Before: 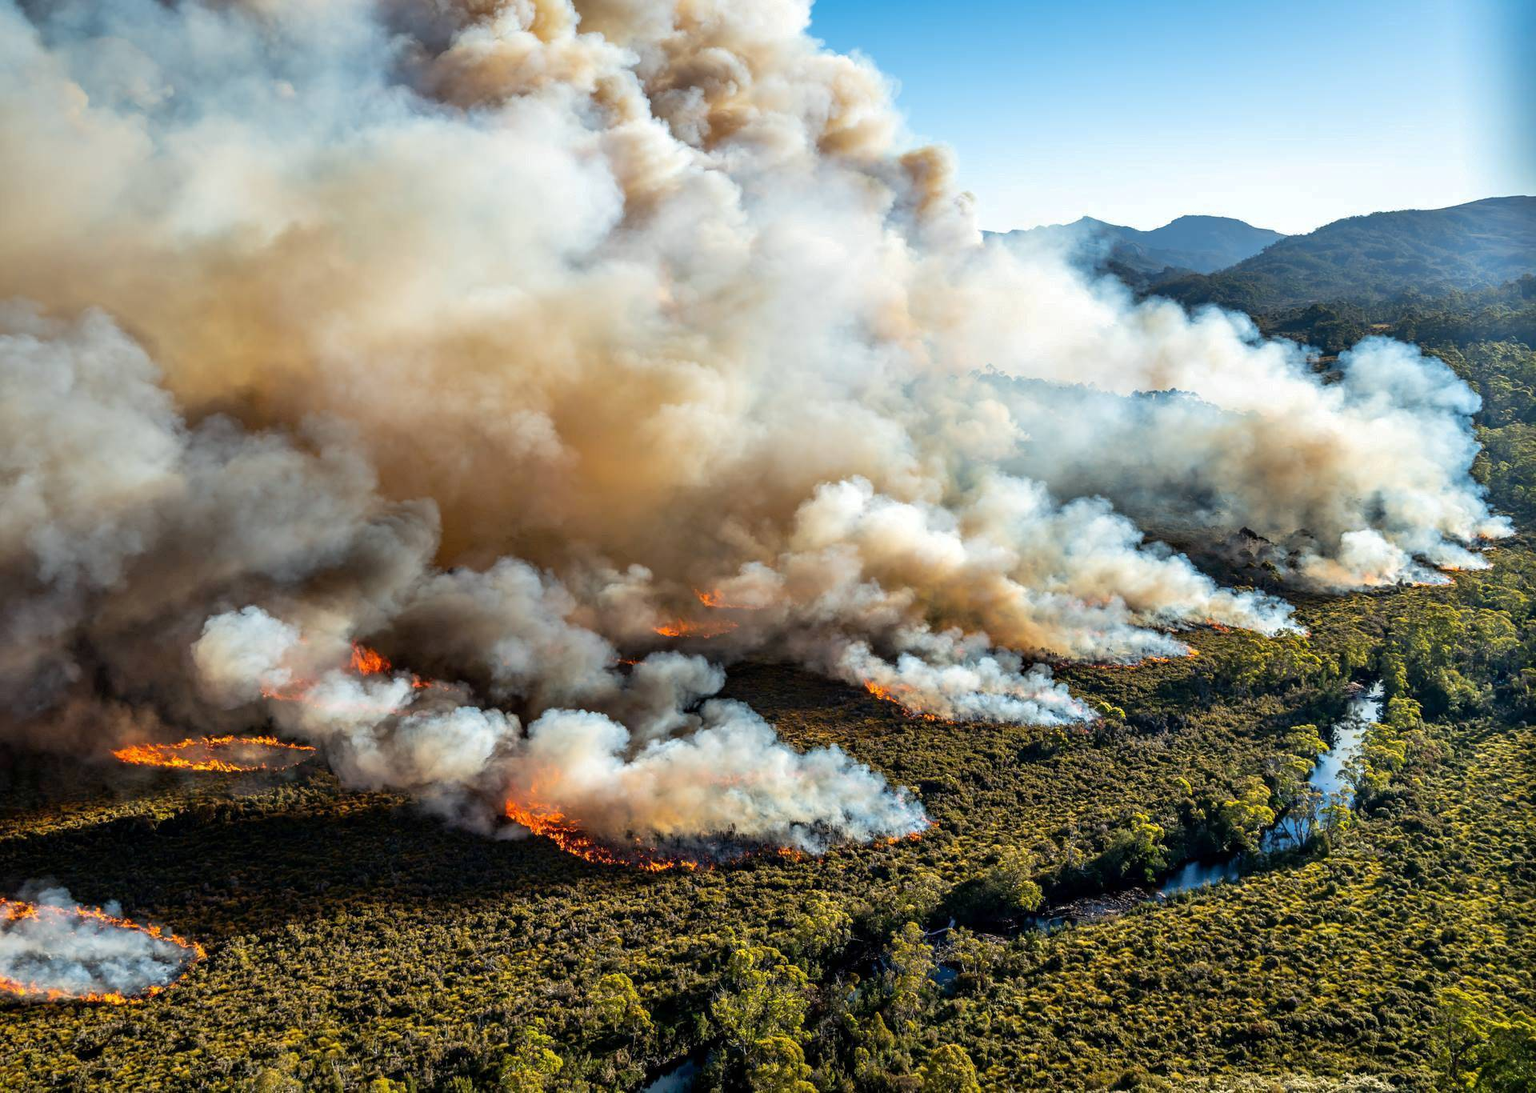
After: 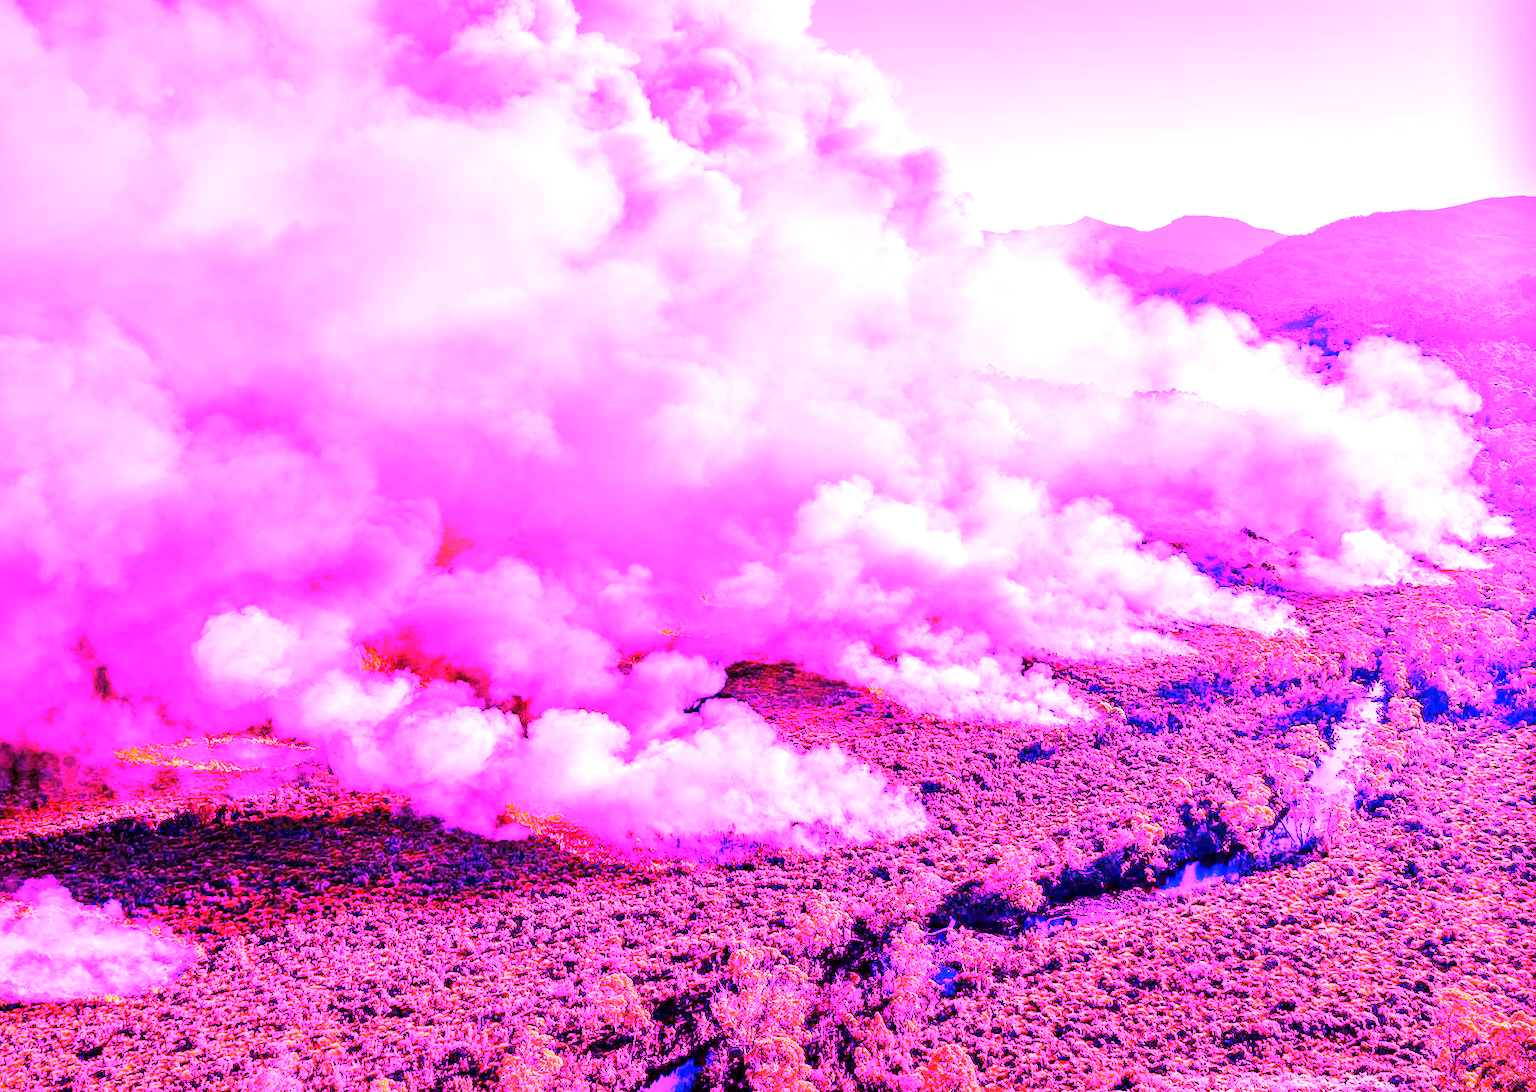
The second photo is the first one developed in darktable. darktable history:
exposure: exposure 0.2 EV, compensate highlight preservation false
white balance: red 8, blue 8
